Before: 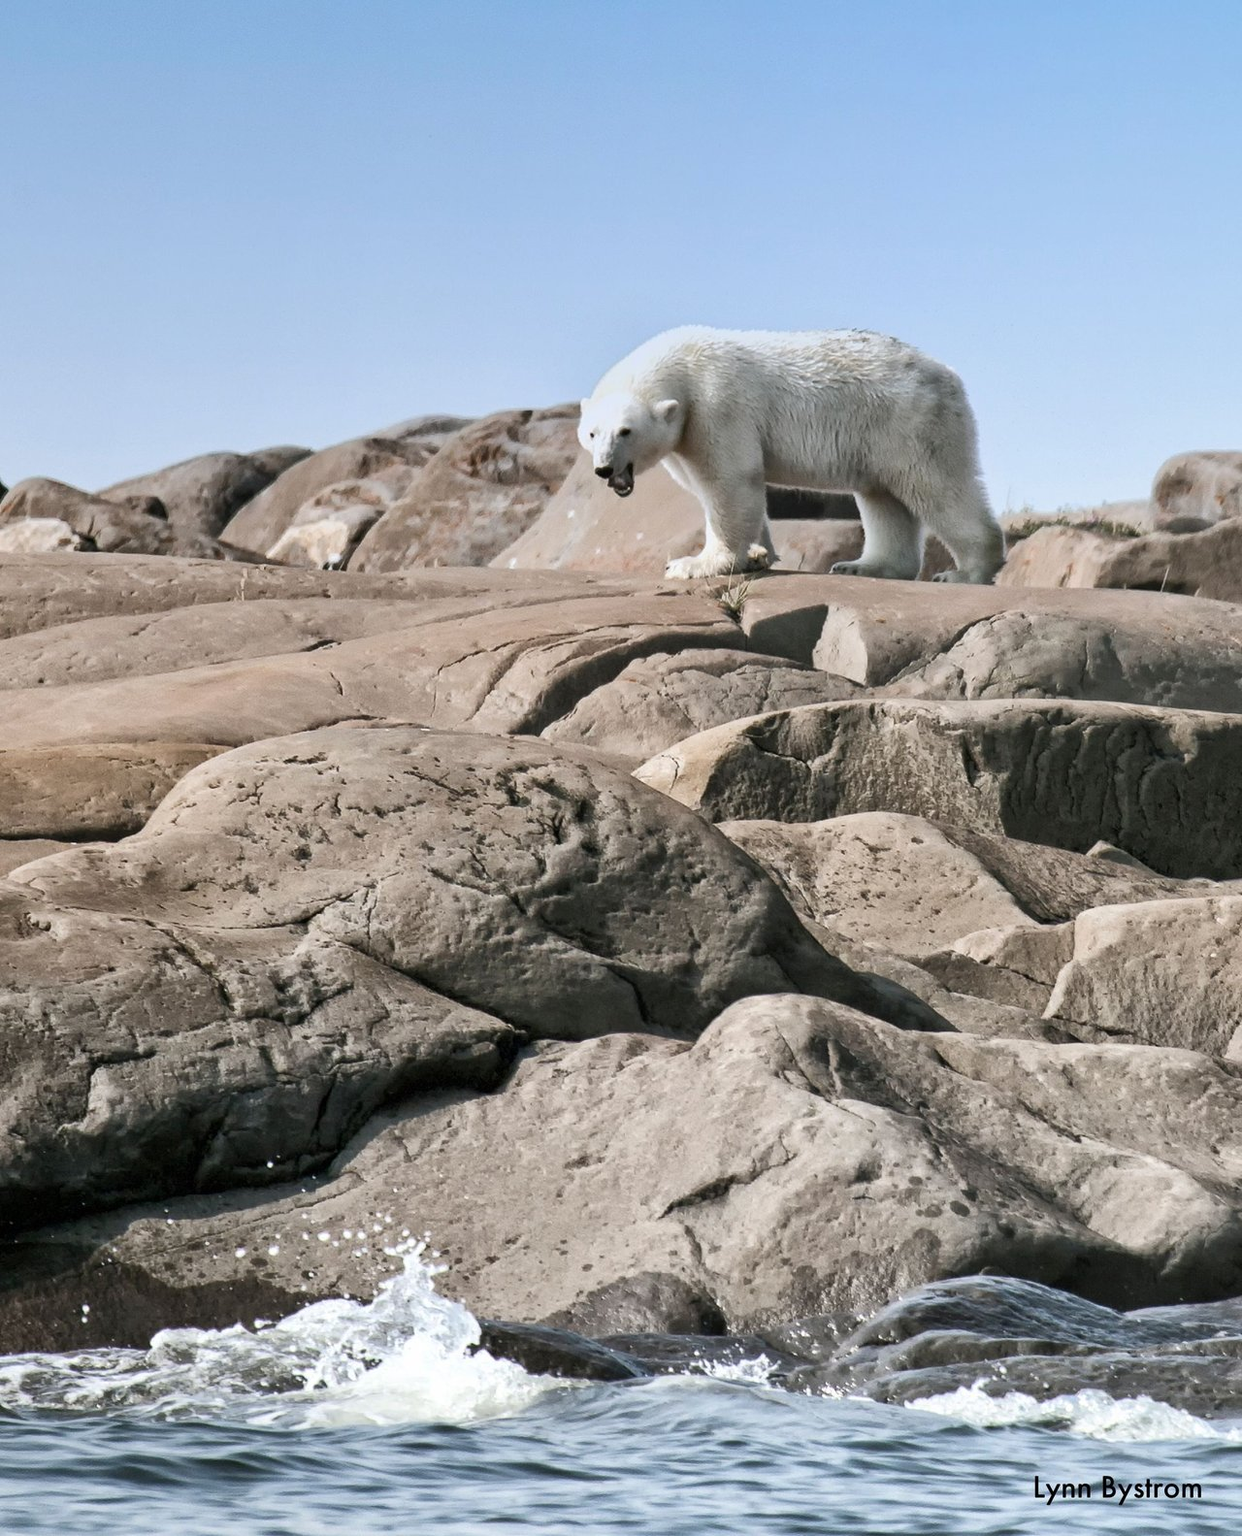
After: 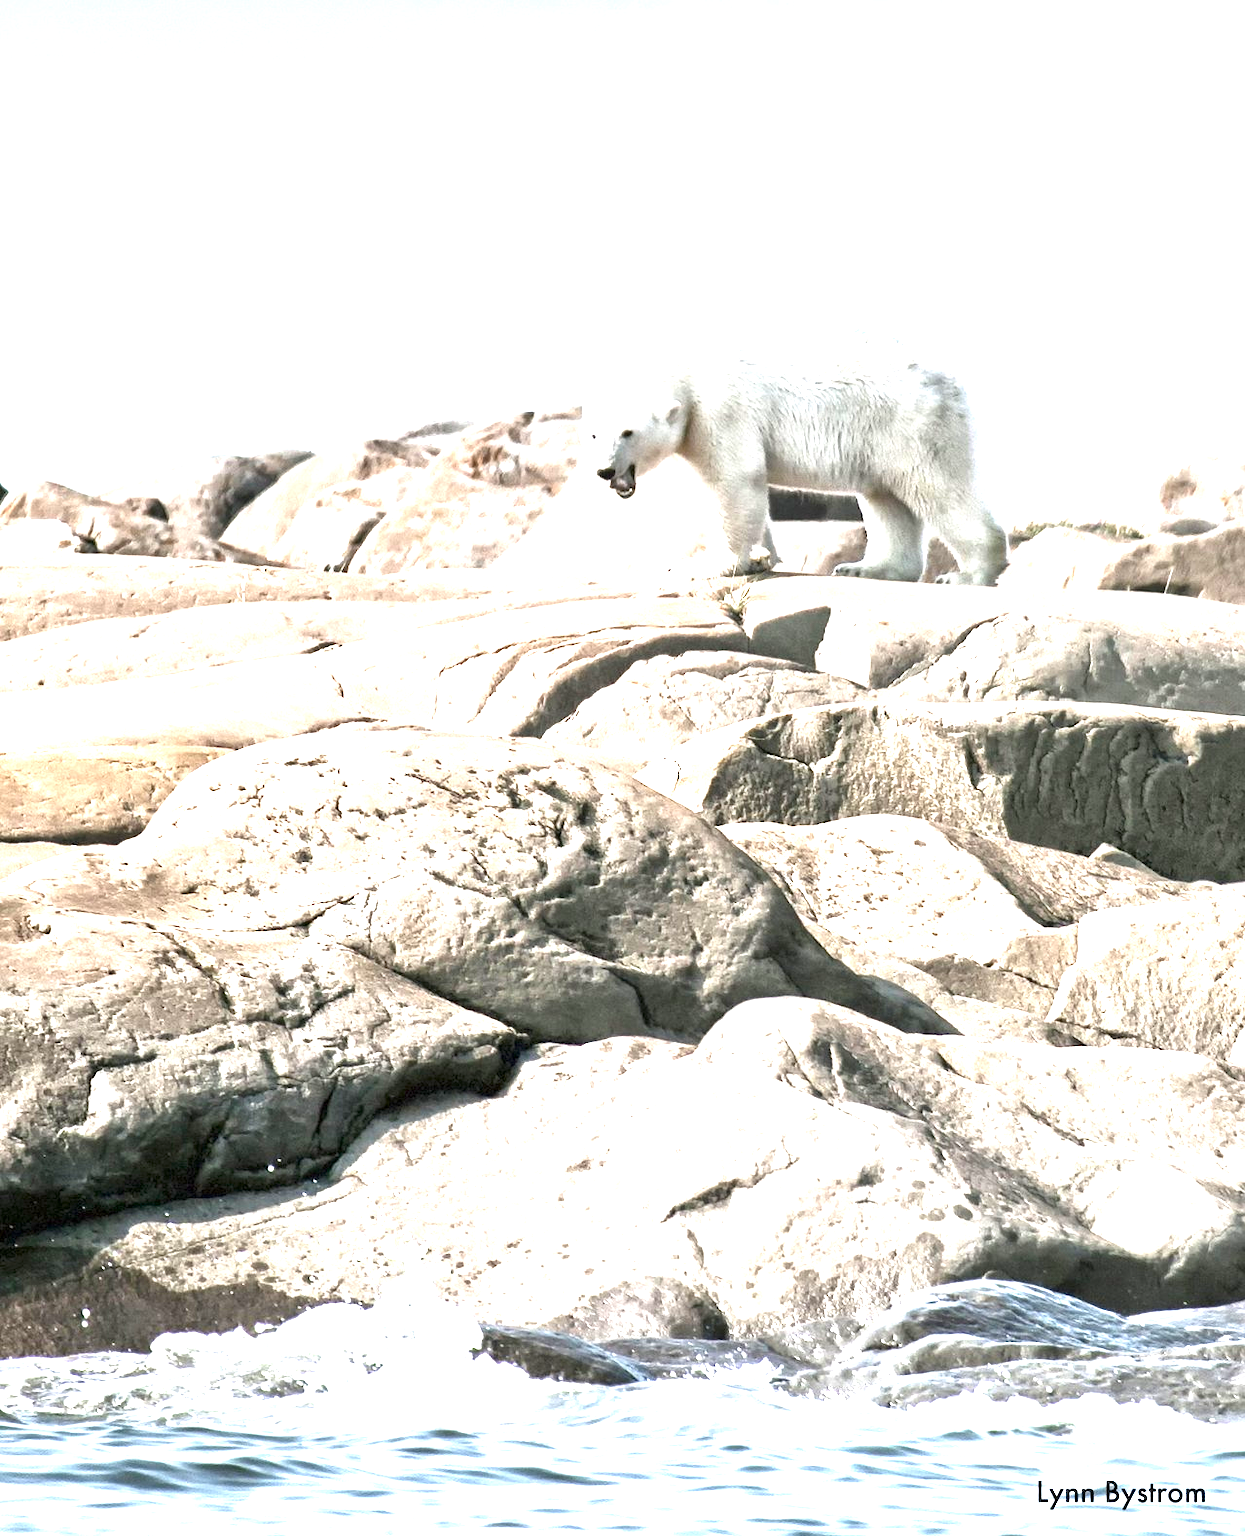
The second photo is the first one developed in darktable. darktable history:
crop: top 0.05%, bottom 0.098%
exposure: exposure 2 EV, compensate exposure bias true, compensate highlight preservation false
